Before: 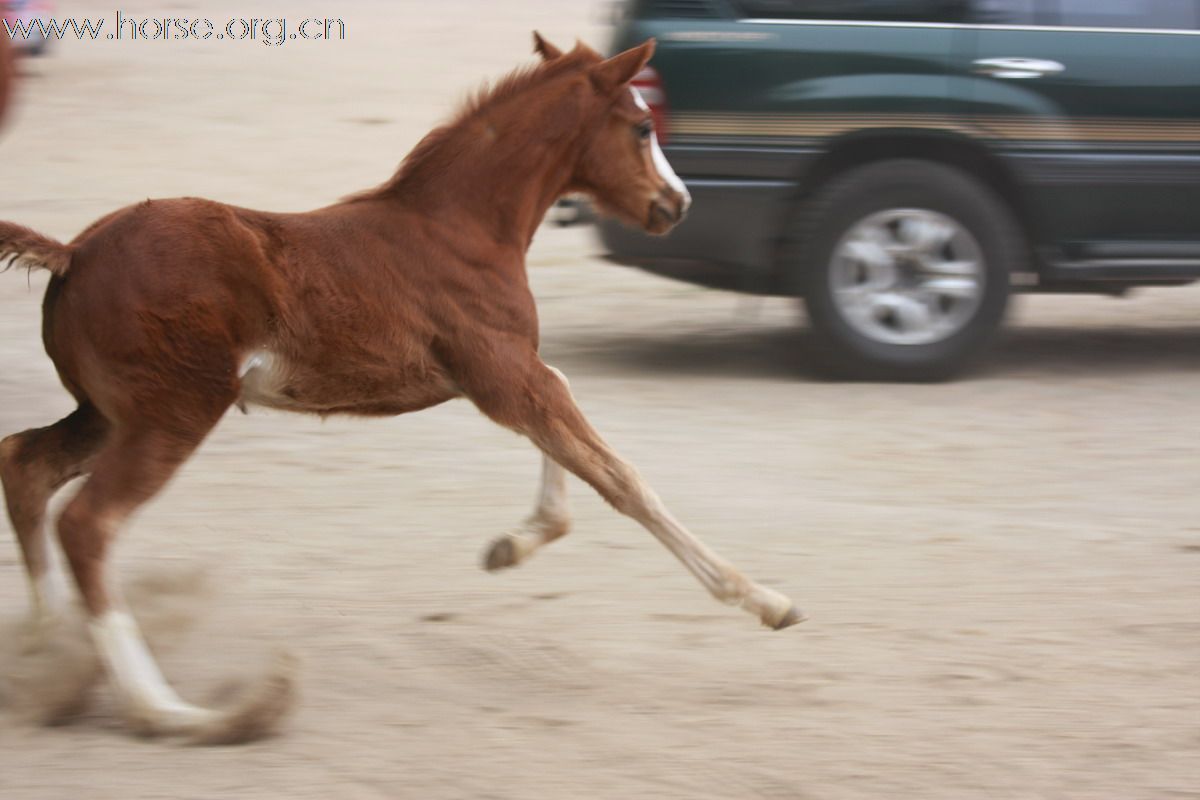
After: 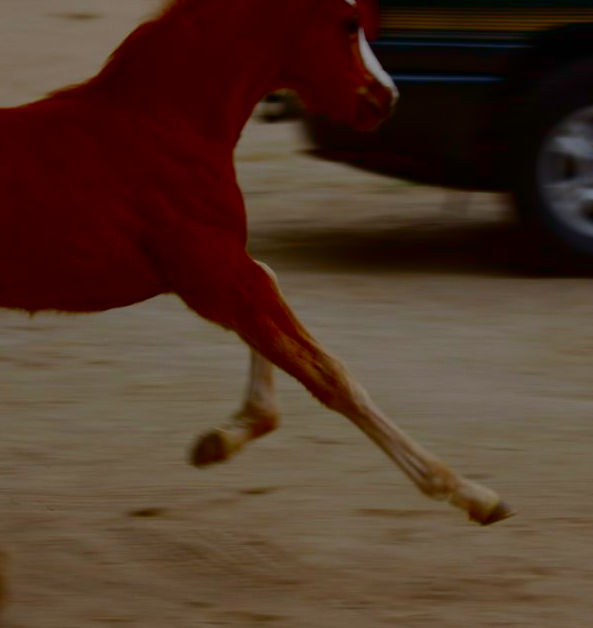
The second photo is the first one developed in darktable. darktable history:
contrast brightness saturation: brightness -1, saturation 1
filmic rgb: black relative exposure -16 EV, white relative exposure 4.97 EV, hardness 6.25
crop and rotate: angle 0.02°, left 24.353%, top 13.219%, right 26.156%, bottom 8.224%
